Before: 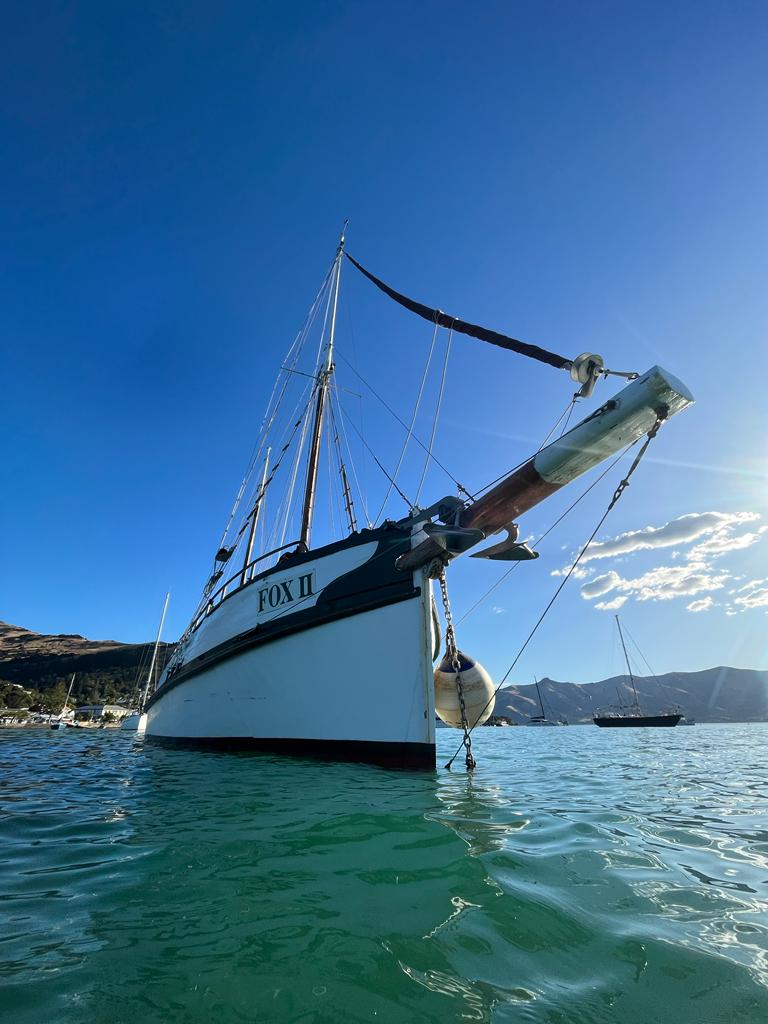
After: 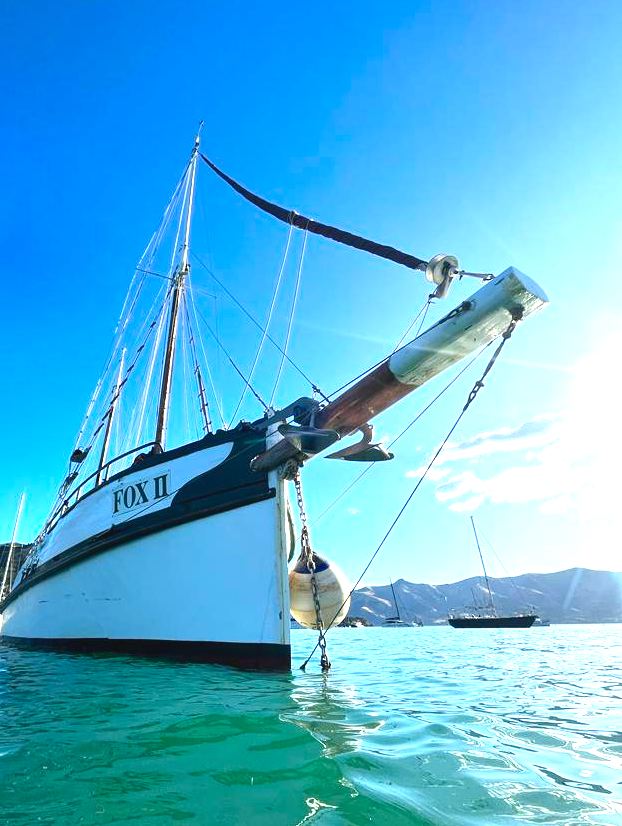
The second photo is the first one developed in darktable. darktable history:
crop: left 18.939%, top 9.694%, right 0%, bottom 9.634%
color balance rgb: shadows lift › chroma 2.028%, shadows lift › hue 216.15°, linear chroma grading › global chroma 9.687%, perceptual saturation grading › global saturation 9.721%
exposure: black level correction -0.002, exposure 1.344 EV, compensate exposure bias true, compensate highlight preservation false
